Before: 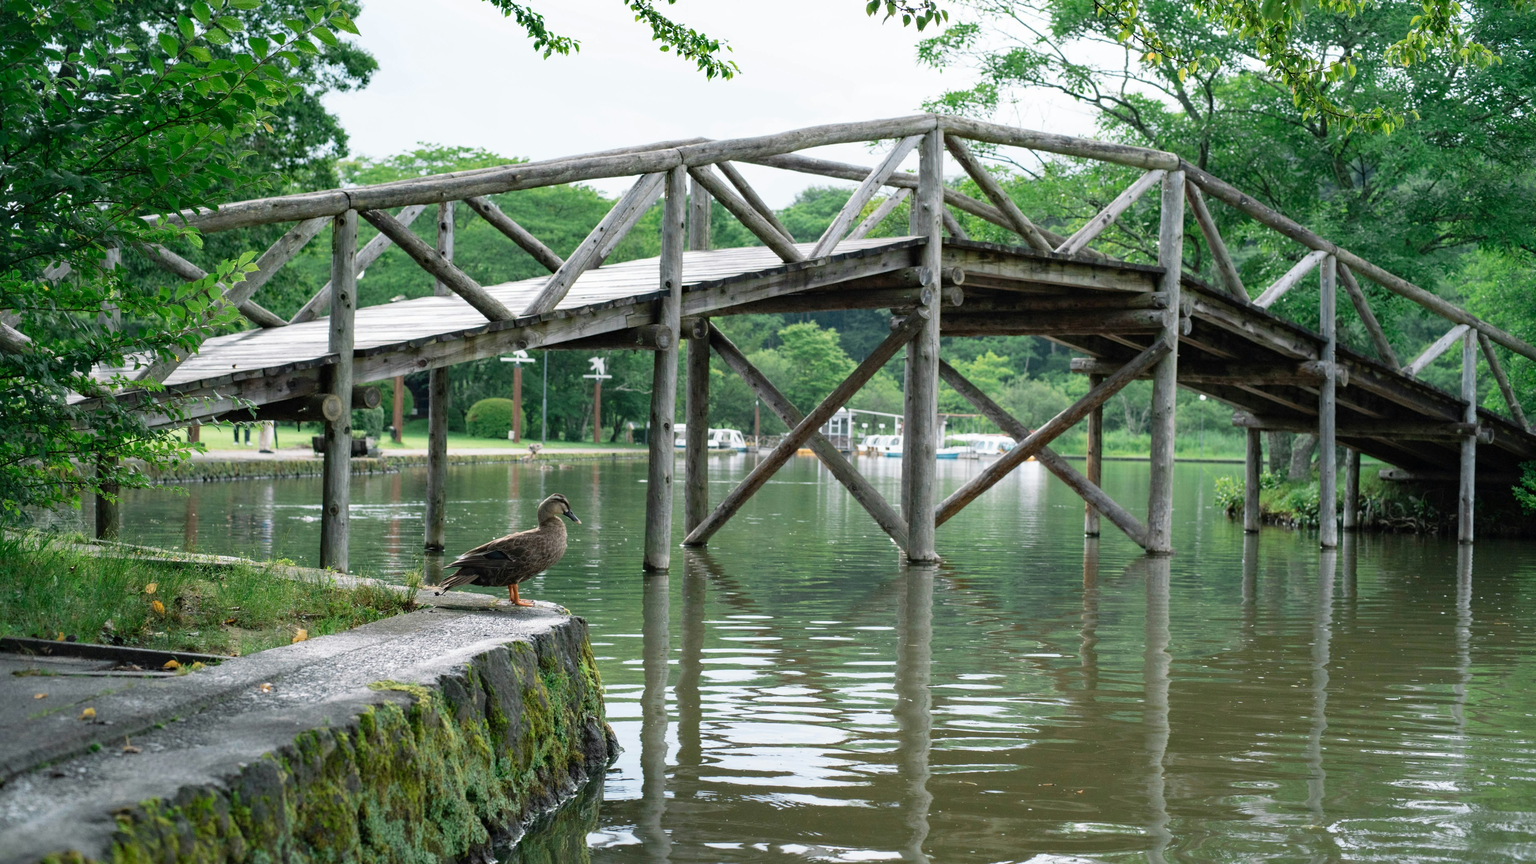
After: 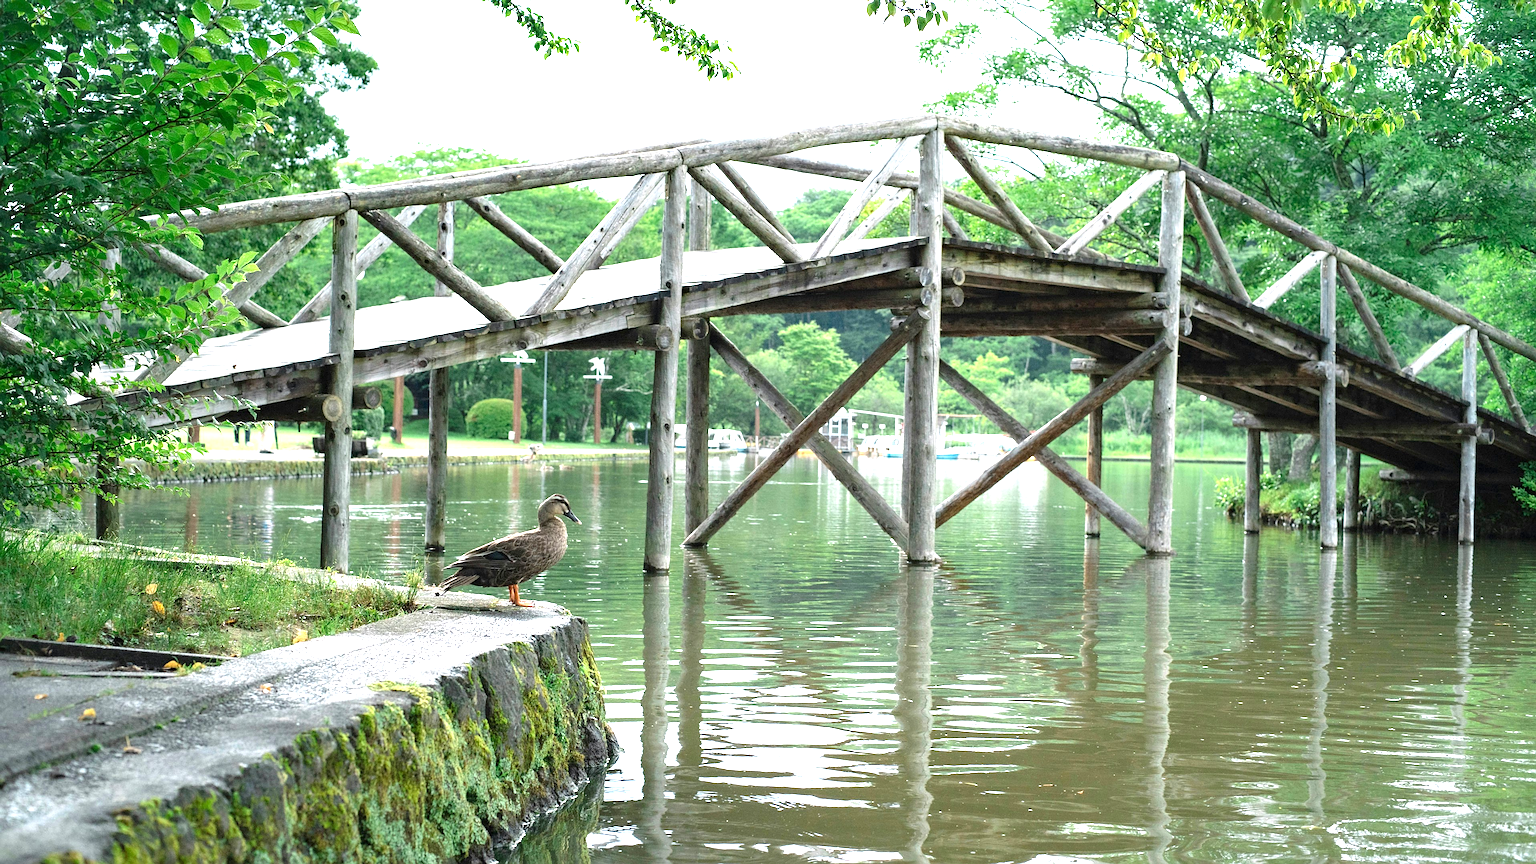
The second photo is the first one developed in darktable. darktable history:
sharpen: on, module defaults
exposure: black level correction 0, exposure 1.191 EV, compensate exposure bias true, compensate highlight preservation false
